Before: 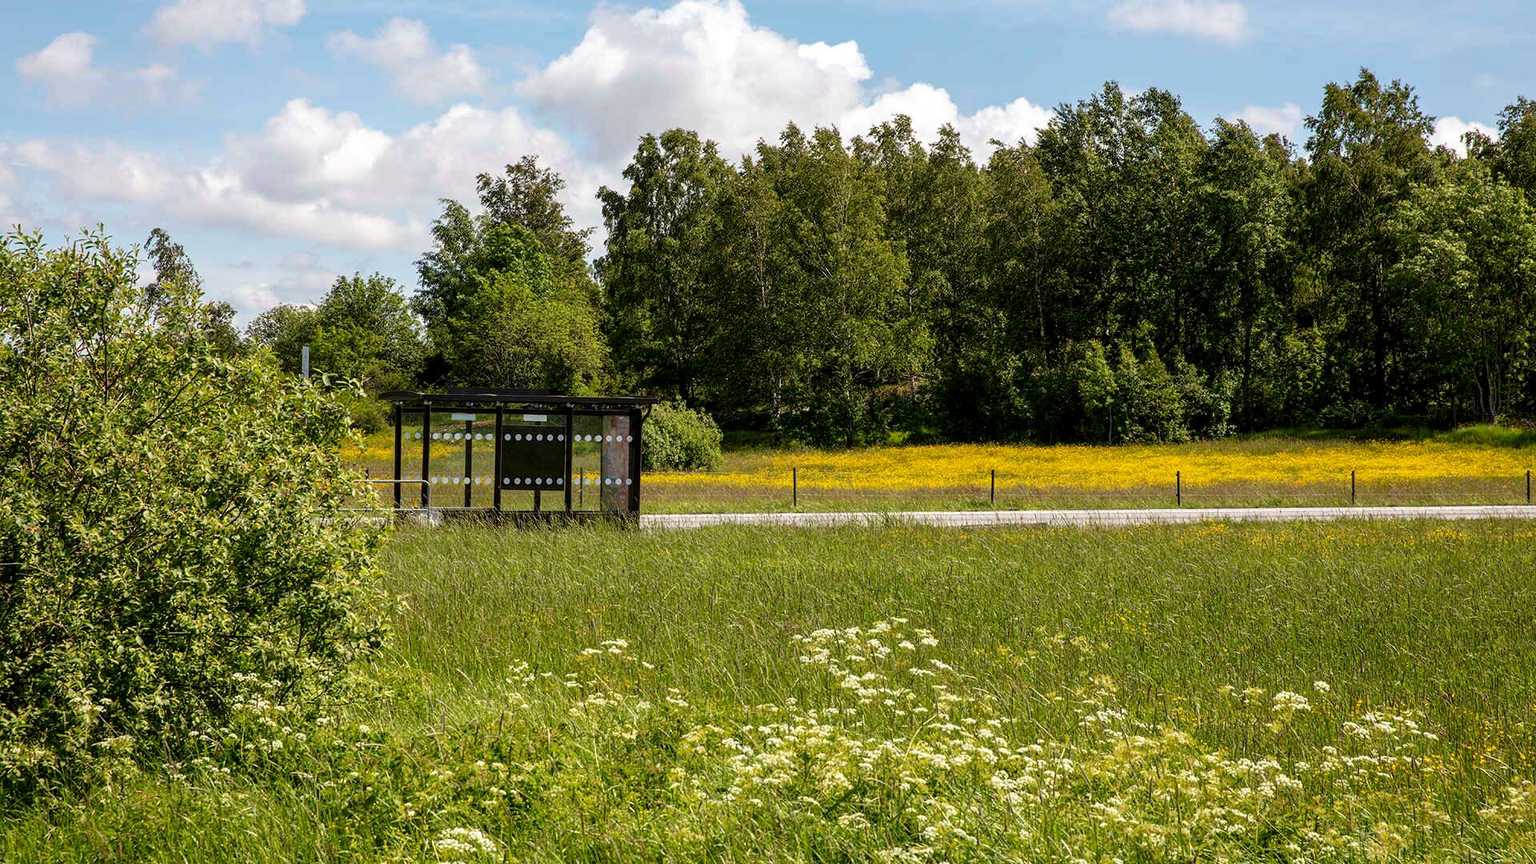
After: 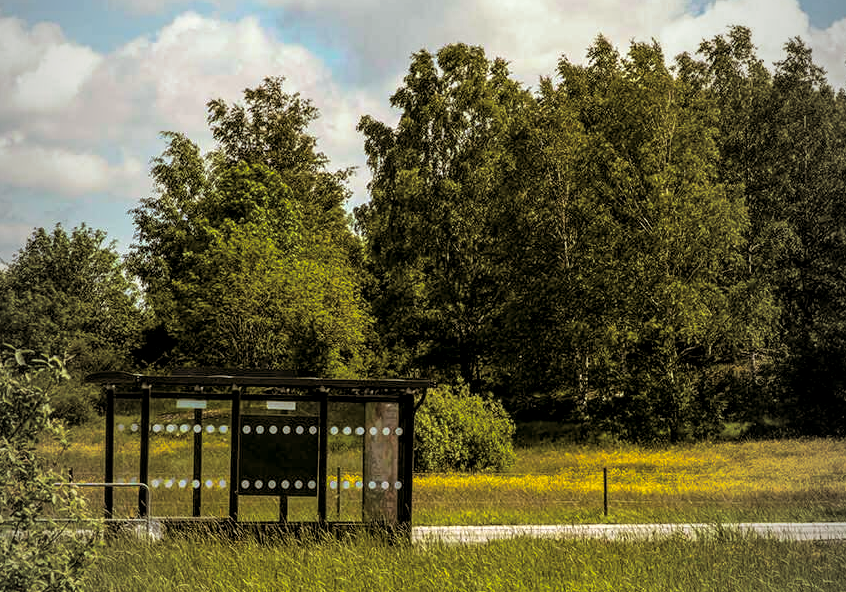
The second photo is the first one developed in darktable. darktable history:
vignetting: fall-off start 97%, fall-off radius 100%, width/height ratio 0.609, unbound false
crop: left 20.248%, top 10.86%, right 35.675%, bottom 34.321%
color correction: highlights a* -0.482, highlights b* 9.48, shadows a* -9.48, shadows b* 0.803
split-toning: shadows › hue 37.98°, highlights › hue 185.58°, balance -55.261
color balance rgb: linear chroma grading › global chroma 15%, perceptual saturation grading › global saturation 30%
local contrast: on, module defaults
